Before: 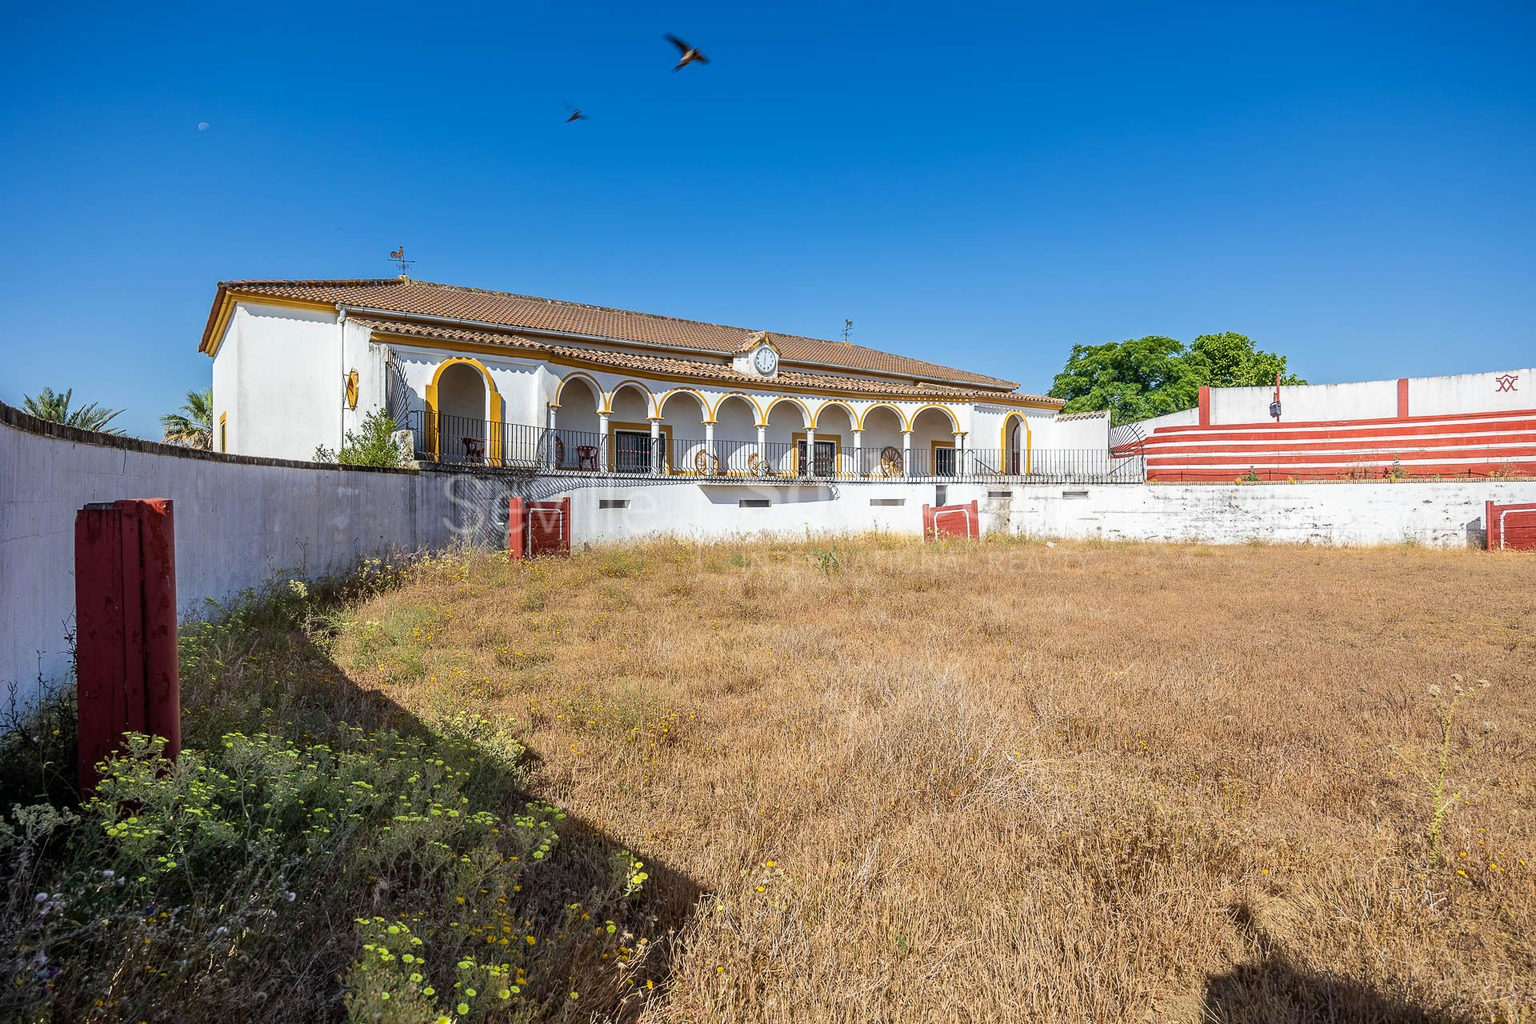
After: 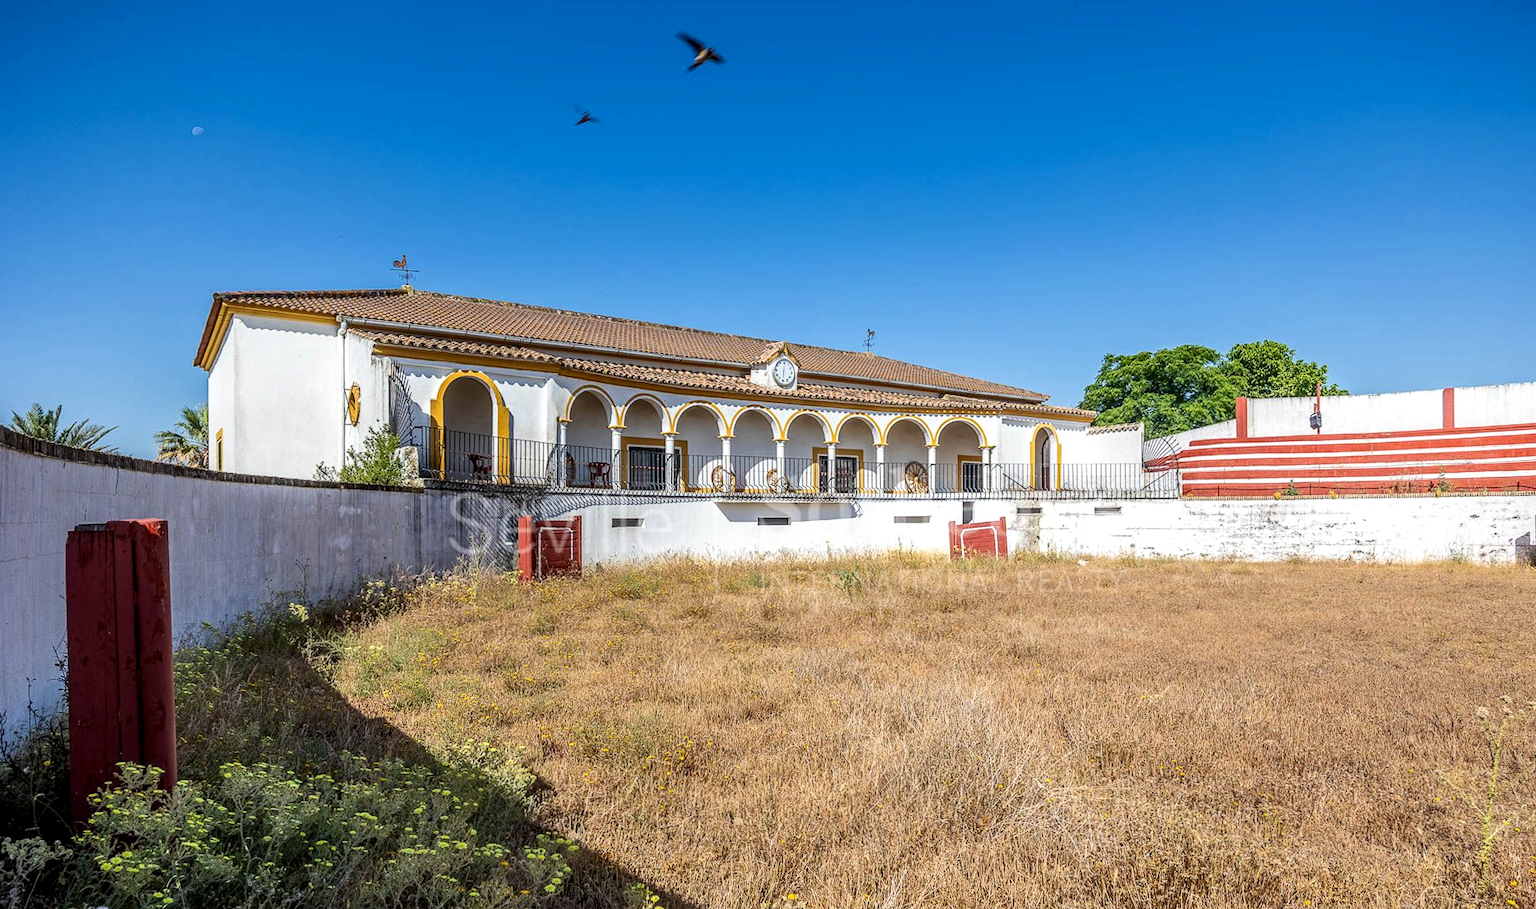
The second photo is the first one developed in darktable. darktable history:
local contrast: on, module defaults
crop and rotate: angle 0.262°, left 0.444%, right 2.875%, bottom 14.177%
contrast brightness saturation: contrast 0.082, saturation 0.019
